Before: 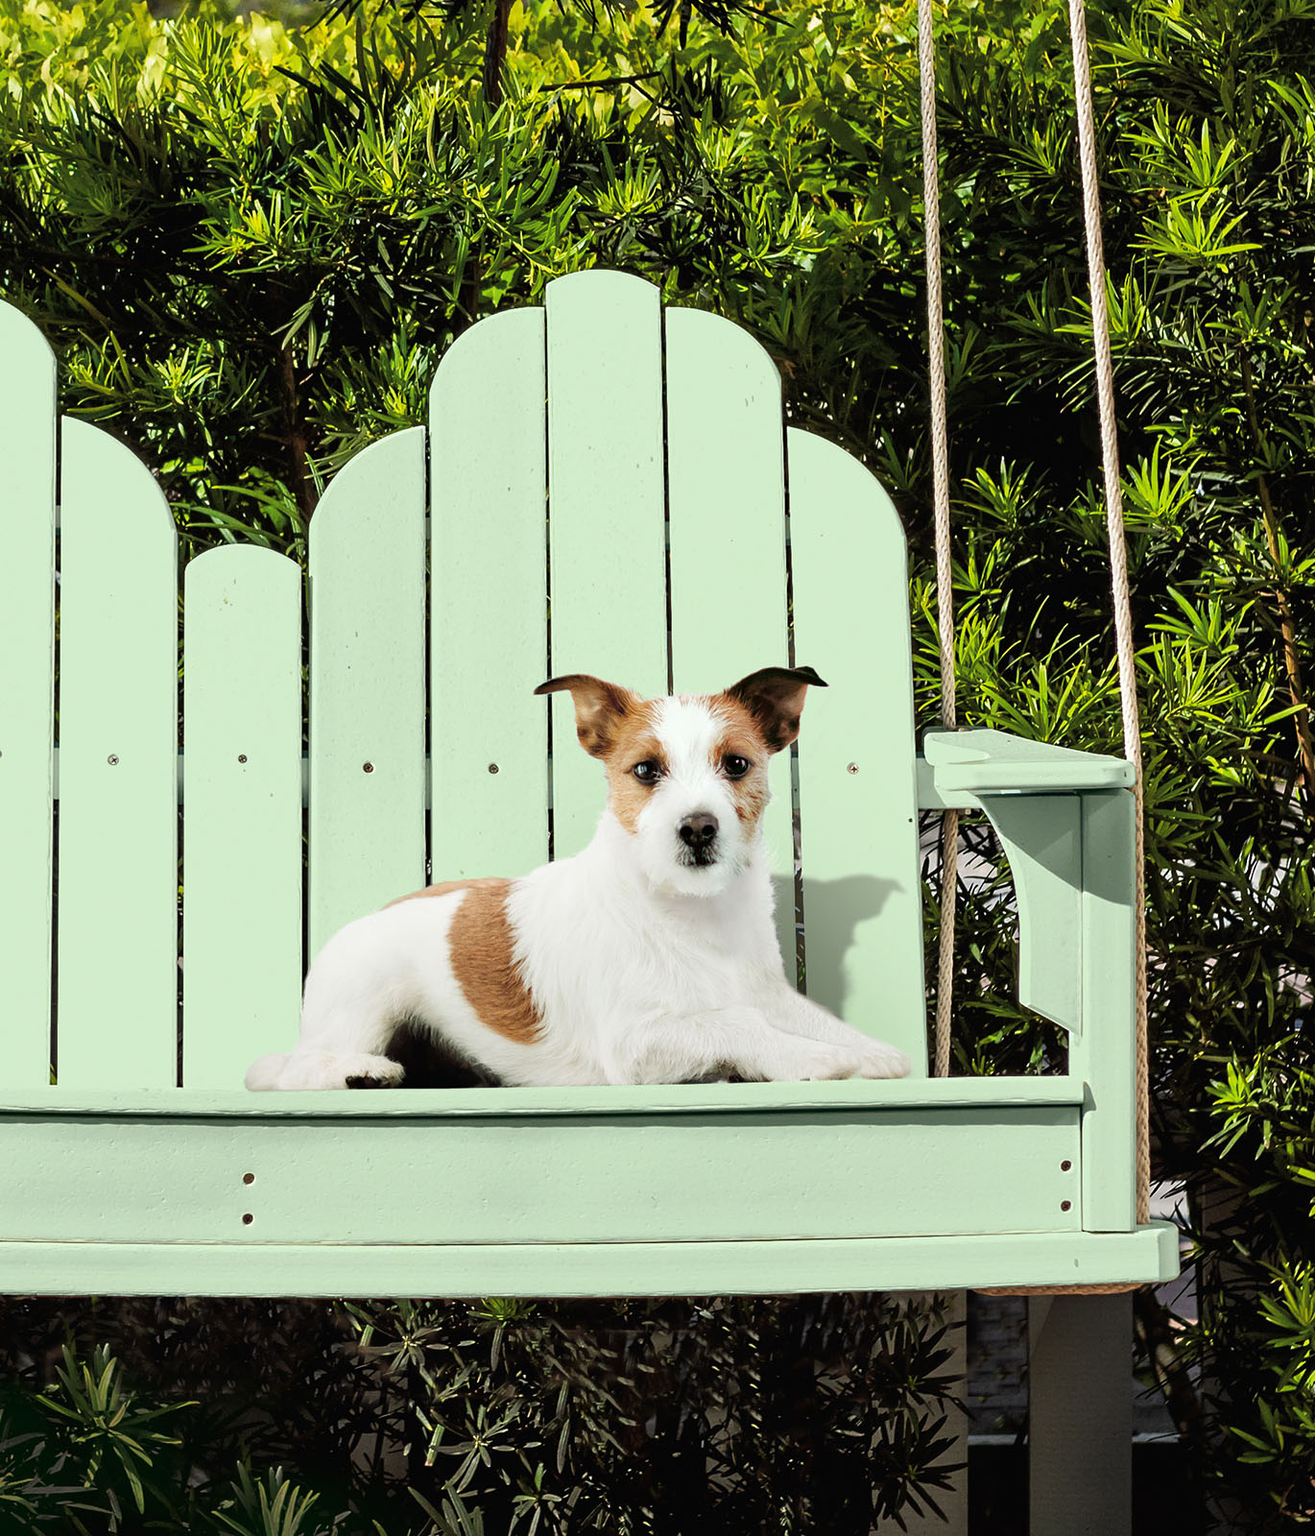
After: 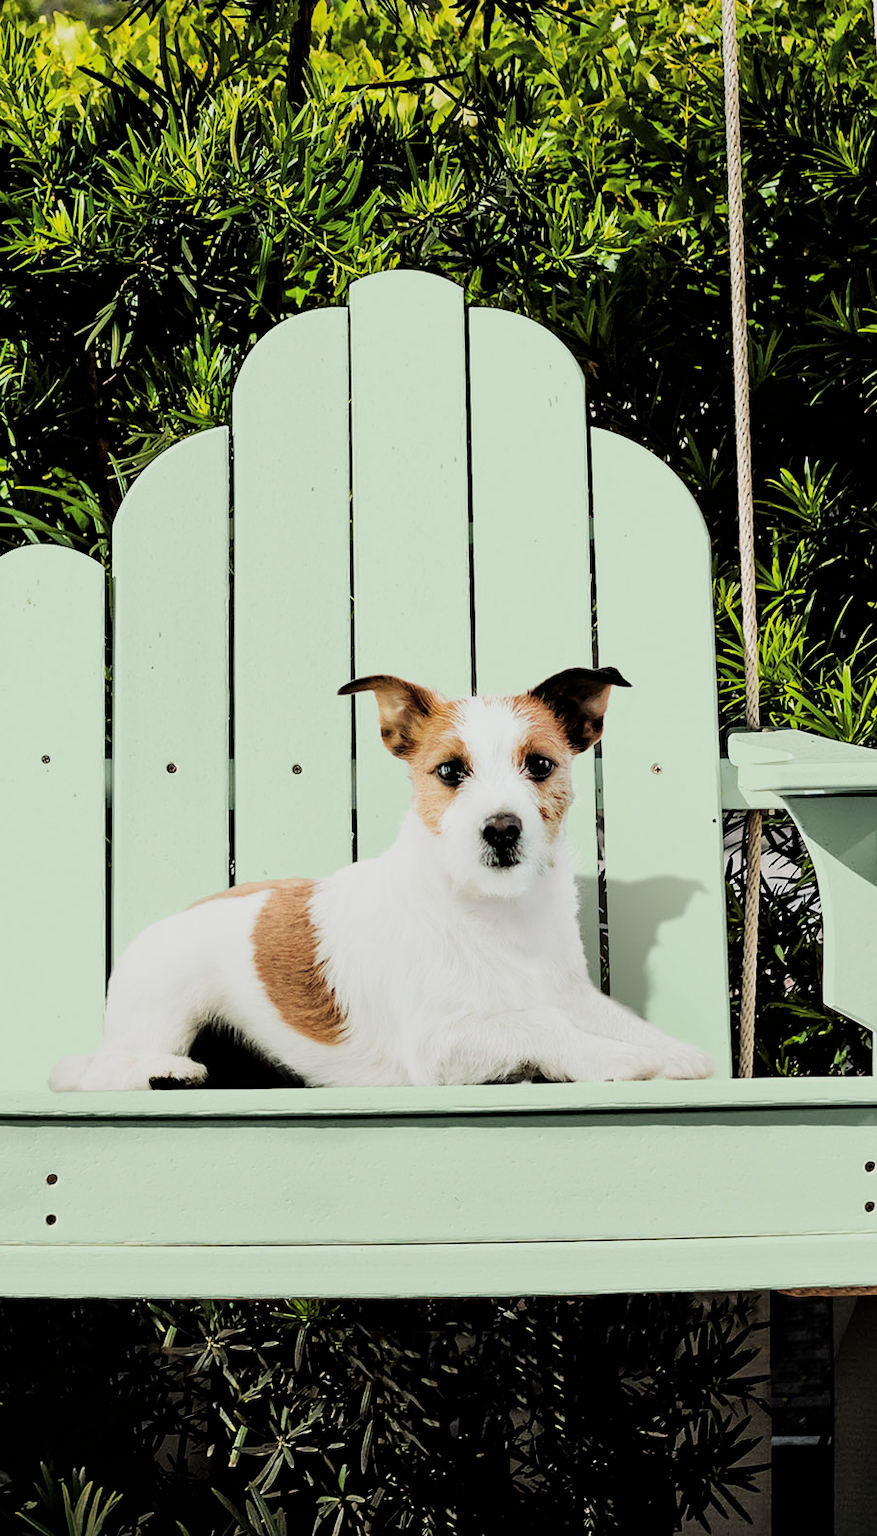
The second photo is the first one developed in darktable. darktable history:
crop and rotate: left 15.055%, right 18.278%
filmic rgb: black relative exposure -5 EV, hardness 2.88, contrast 1.3, highlights saturation mix -30%
bloom: size 9%, threshold 100%, strength 7%
